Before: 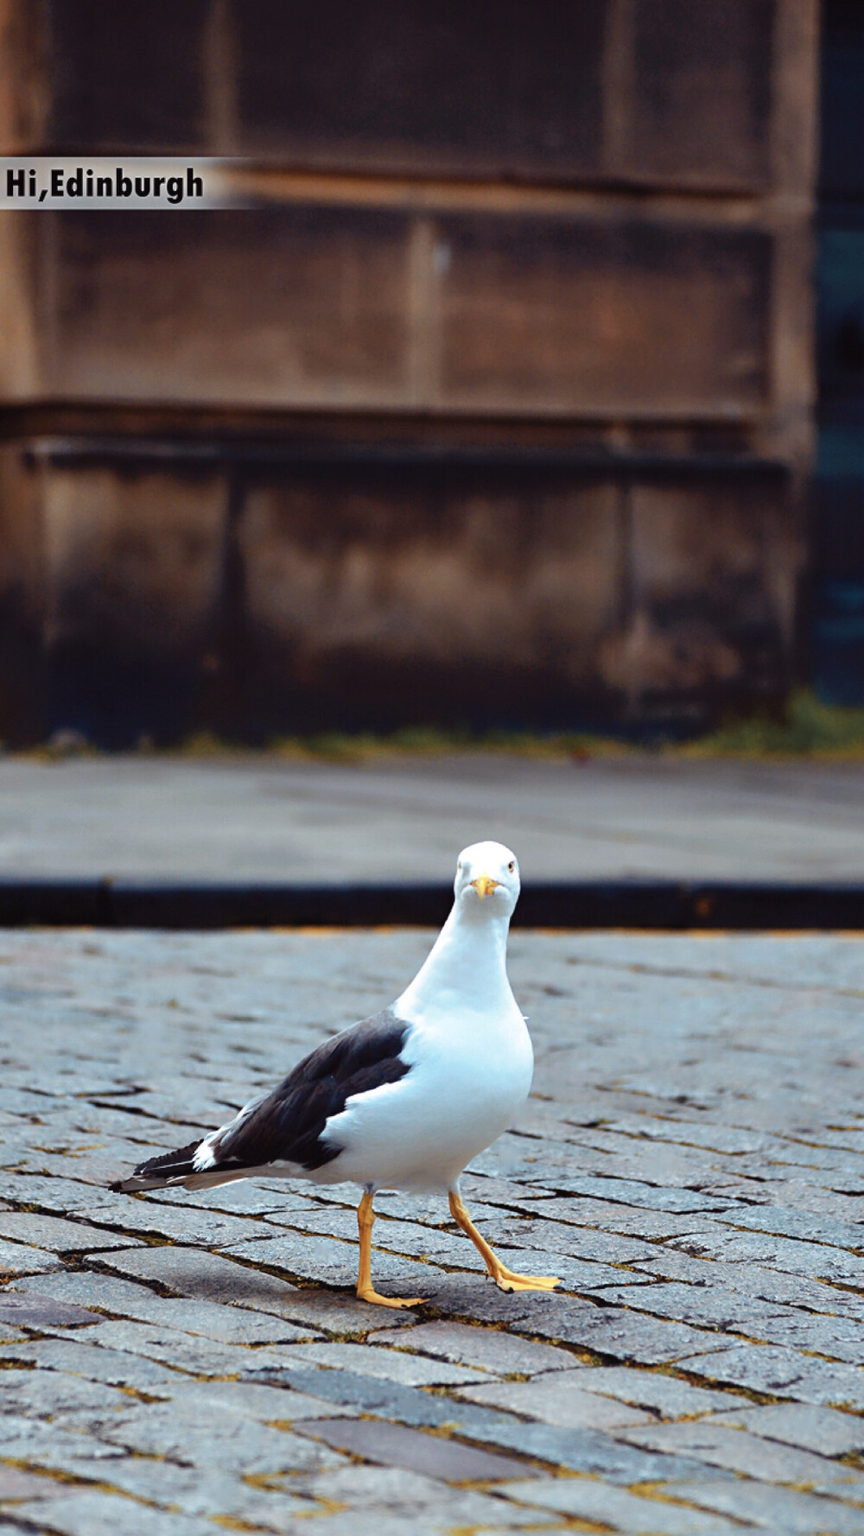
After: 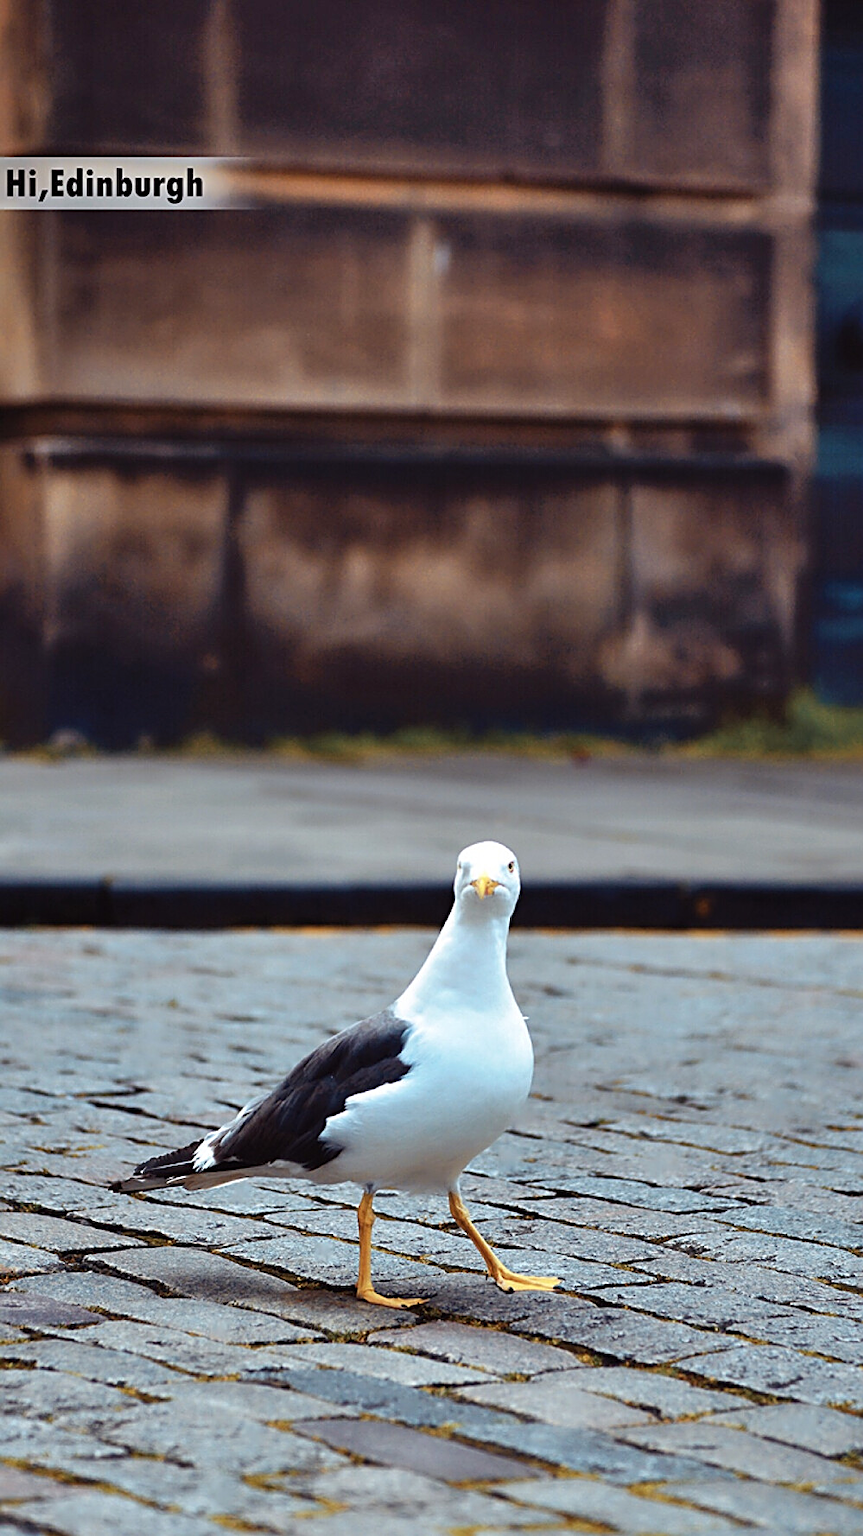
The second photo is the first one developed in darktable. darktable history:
shadows and highlights: white point adjustment 0.075, soften with gaussian
sharpen: on, module defaults
